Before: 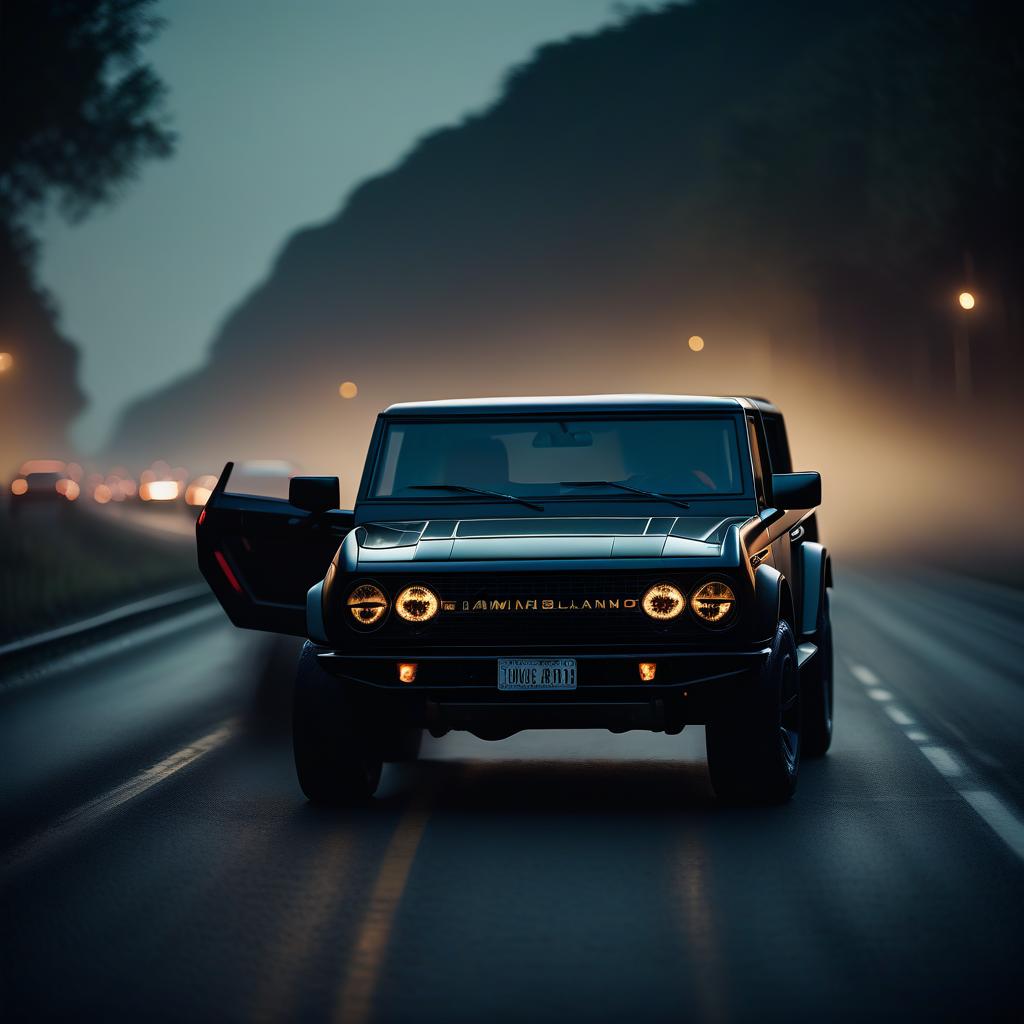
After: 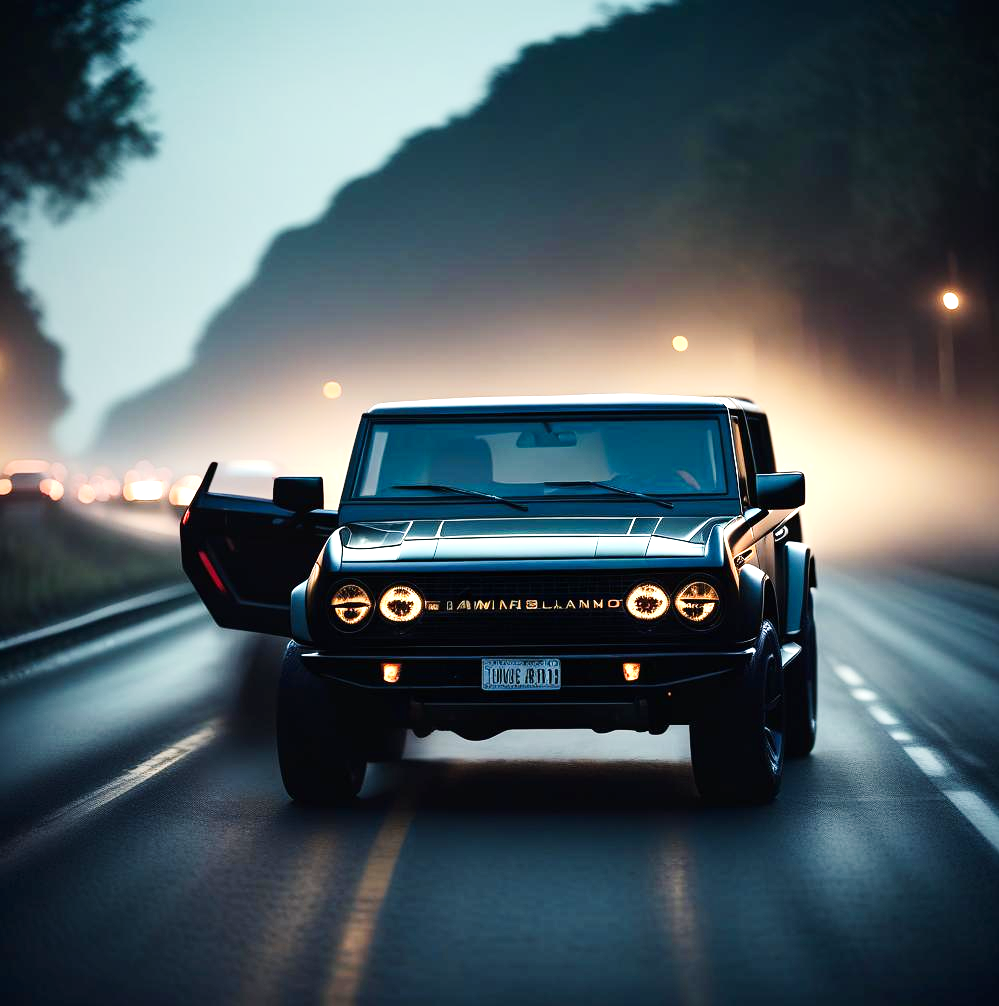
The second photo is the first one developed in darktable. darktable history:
exposure: black level correction 0, exposure 1.401 EV, compensate highlight preservation false
crop and rotate: left 1.634%, right 0.71%, bottom 1.688%
contrast brightness saturation: contrast 0.109, saturation -0.155
tone curve: curves: ch0 [(0, 0) (0.071, 0.047) (0.266, 0.26) (0.491, 0.552) (0.753, 0.818) (1, 0.983)]; ch1 [(0, 0) (0.346, 0.307) (0.408, 0.369) (0.463, 0.443) (0.482, 0.493) (0.502, 0.5) (0.517, 0.518) (0.546, 0.587) (0.588, 0.643) (0.651, 0.709) (1, 1)]; ch2 [(0, 0) (0.346, 0.34) (0.434, 0.46) (0.485, 0.494) (0.5, 0.494) (0.517, 0.503) (0.535, 0.545) (0.583, 0.634) (0.625, 0.686) (1, 1)], preserve colors none
